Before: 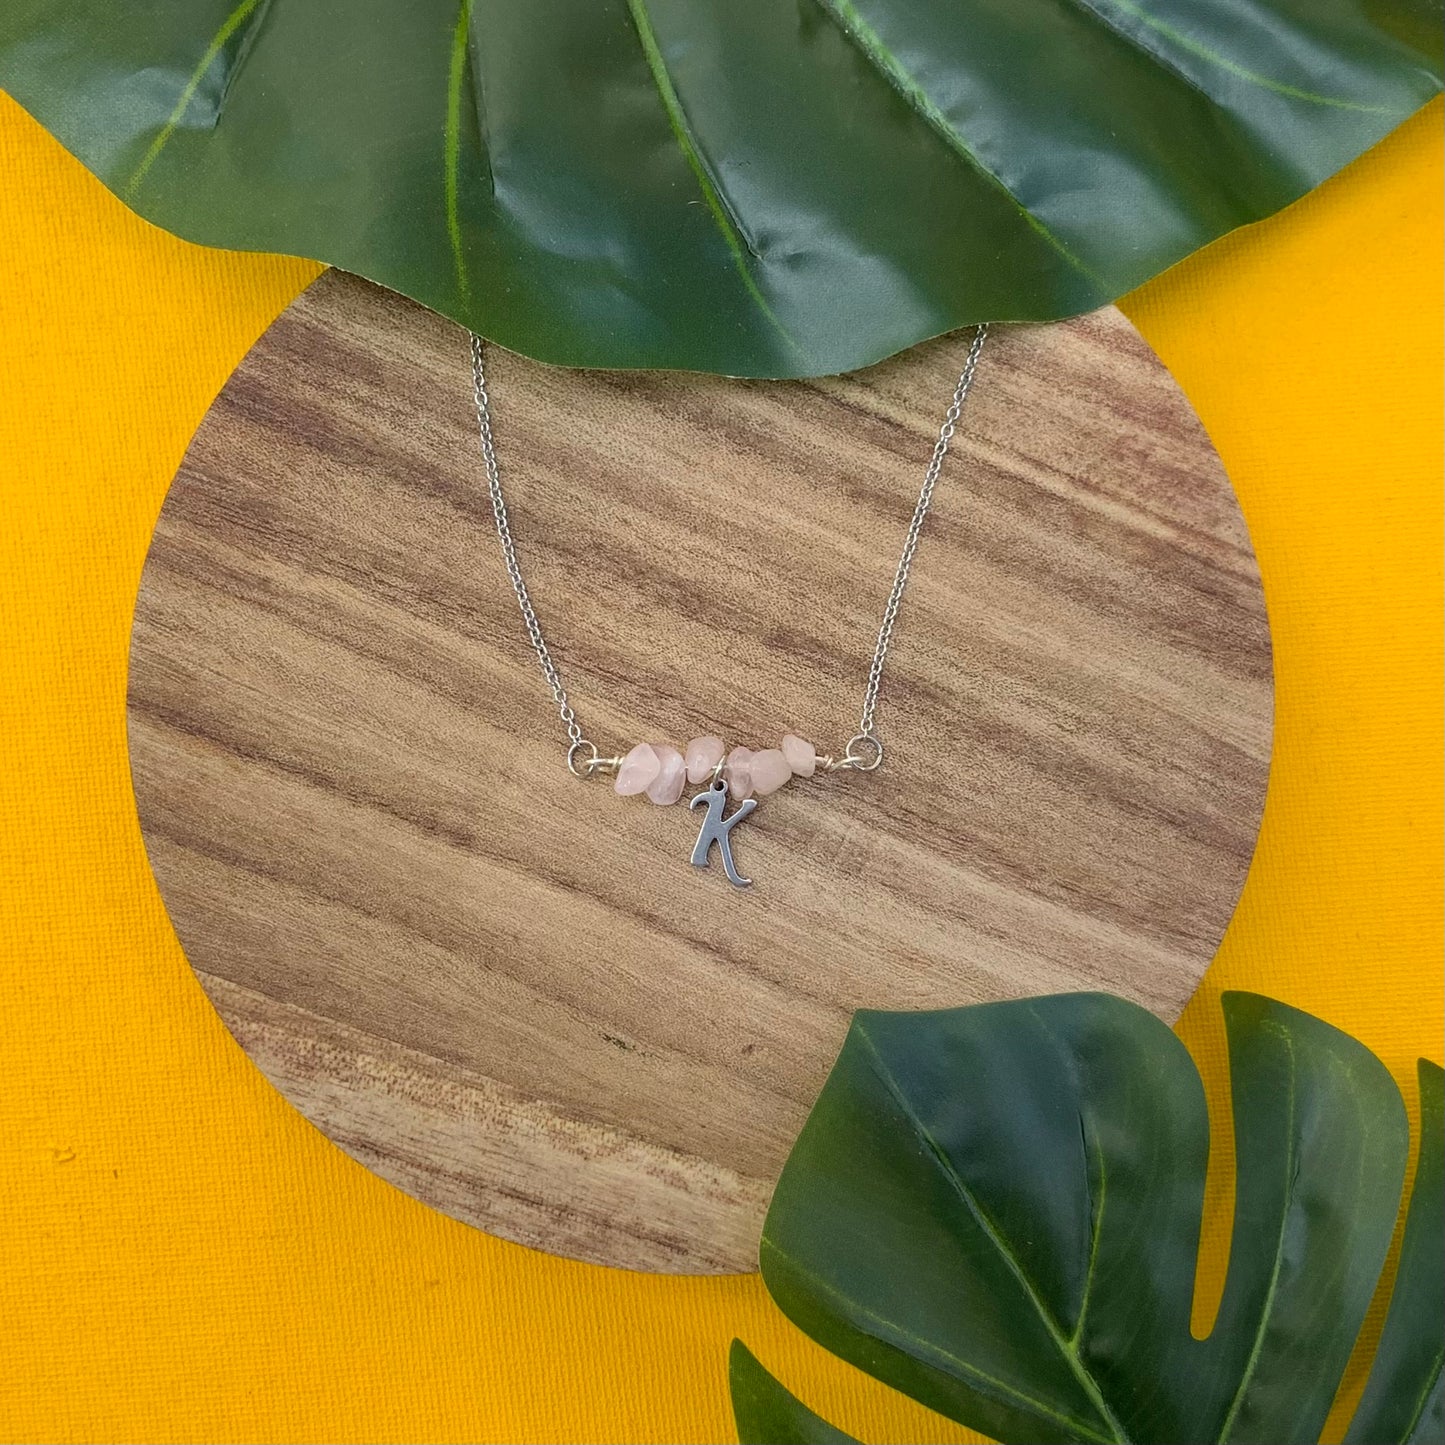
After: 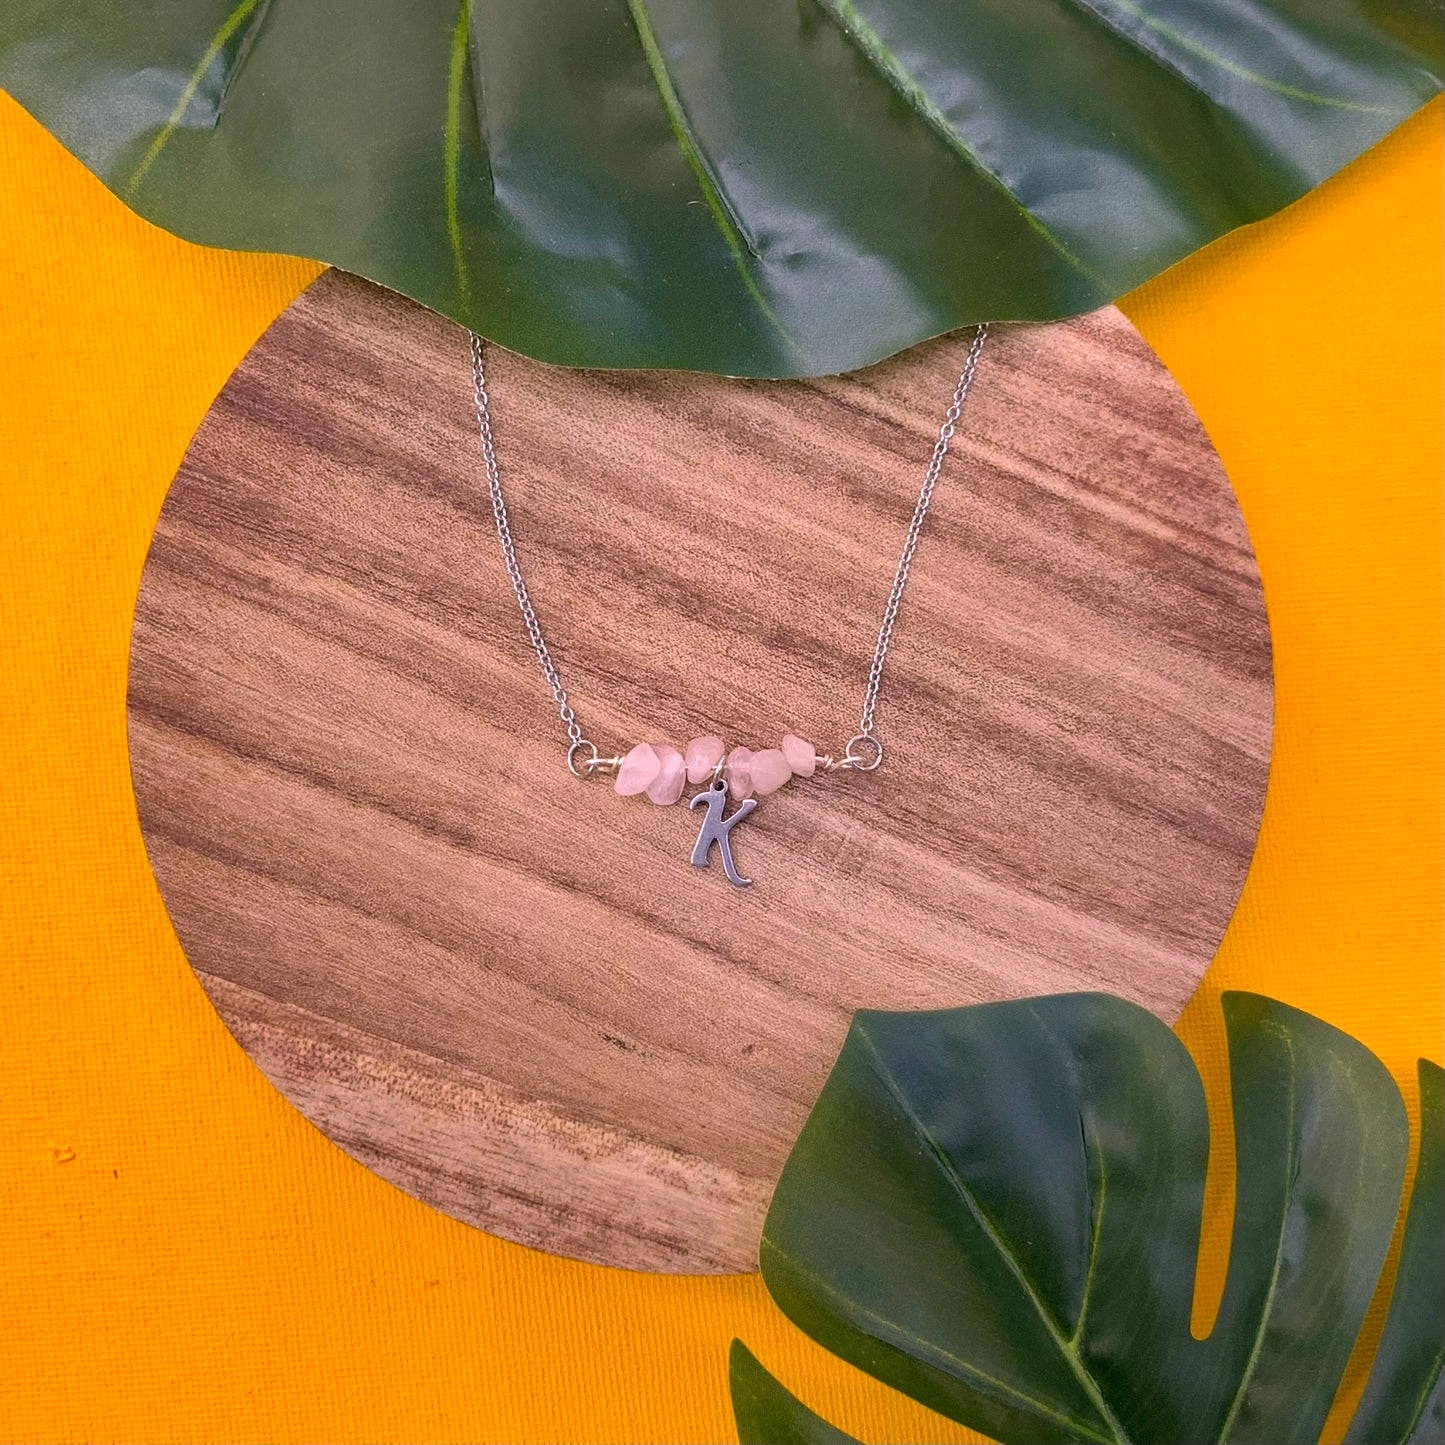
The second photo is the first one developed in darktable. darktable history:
white balance: red 1.188, blue 1.11
shadows and highlights: shadows 5, soften with gaussian
